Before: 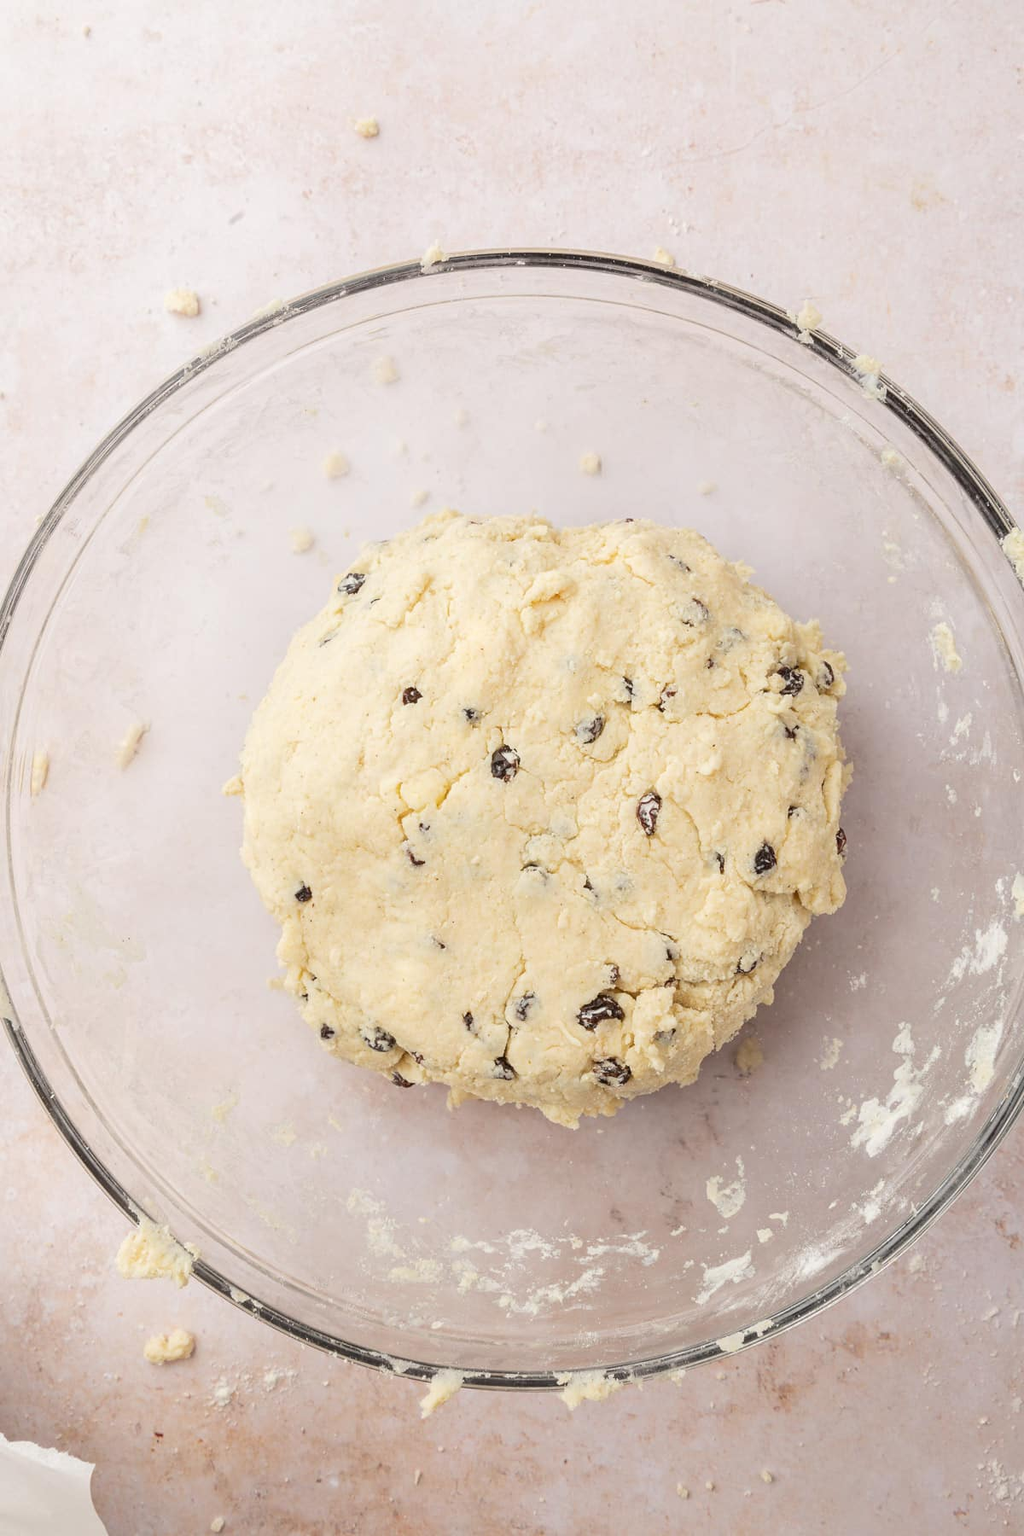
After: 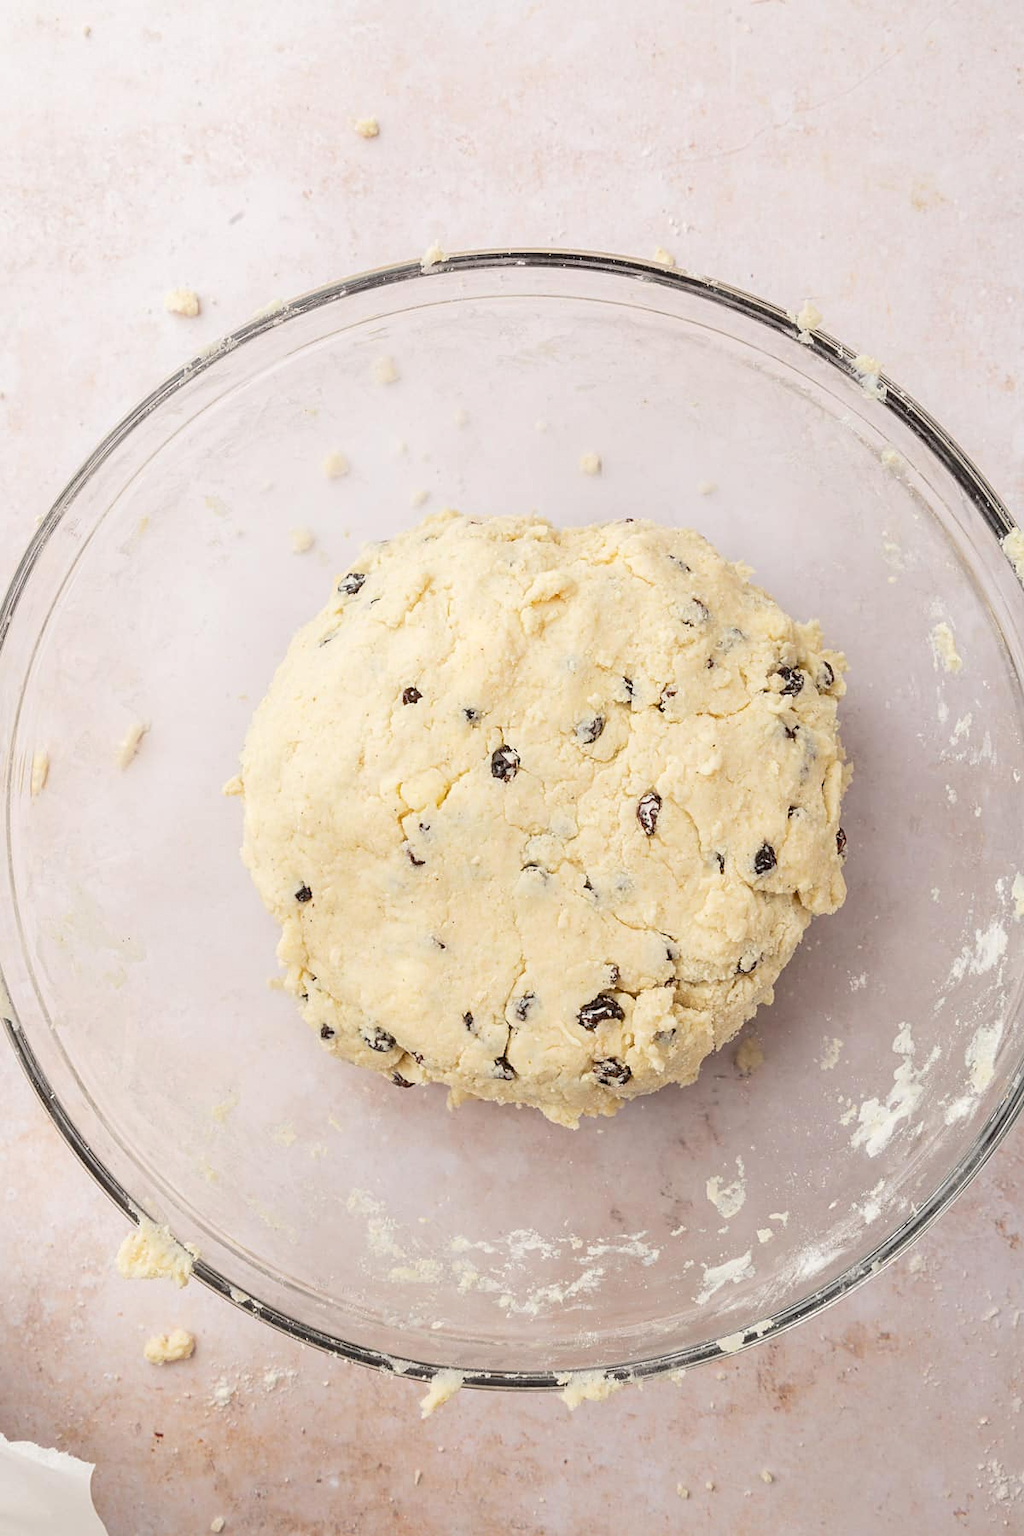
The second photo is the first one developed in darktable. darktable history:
contrast brightness saturation: contrast 0.077, saturation 0.024
sharpen: amount 0.206
